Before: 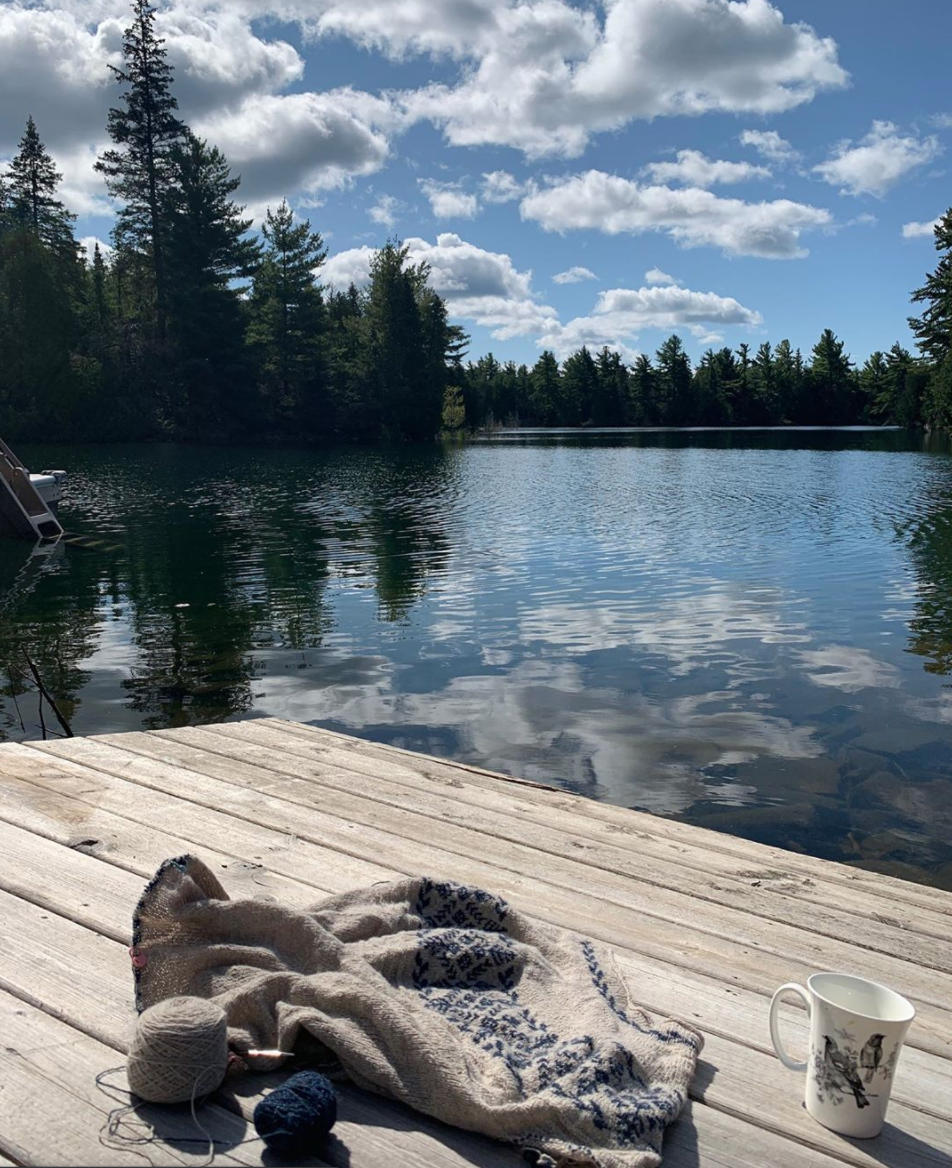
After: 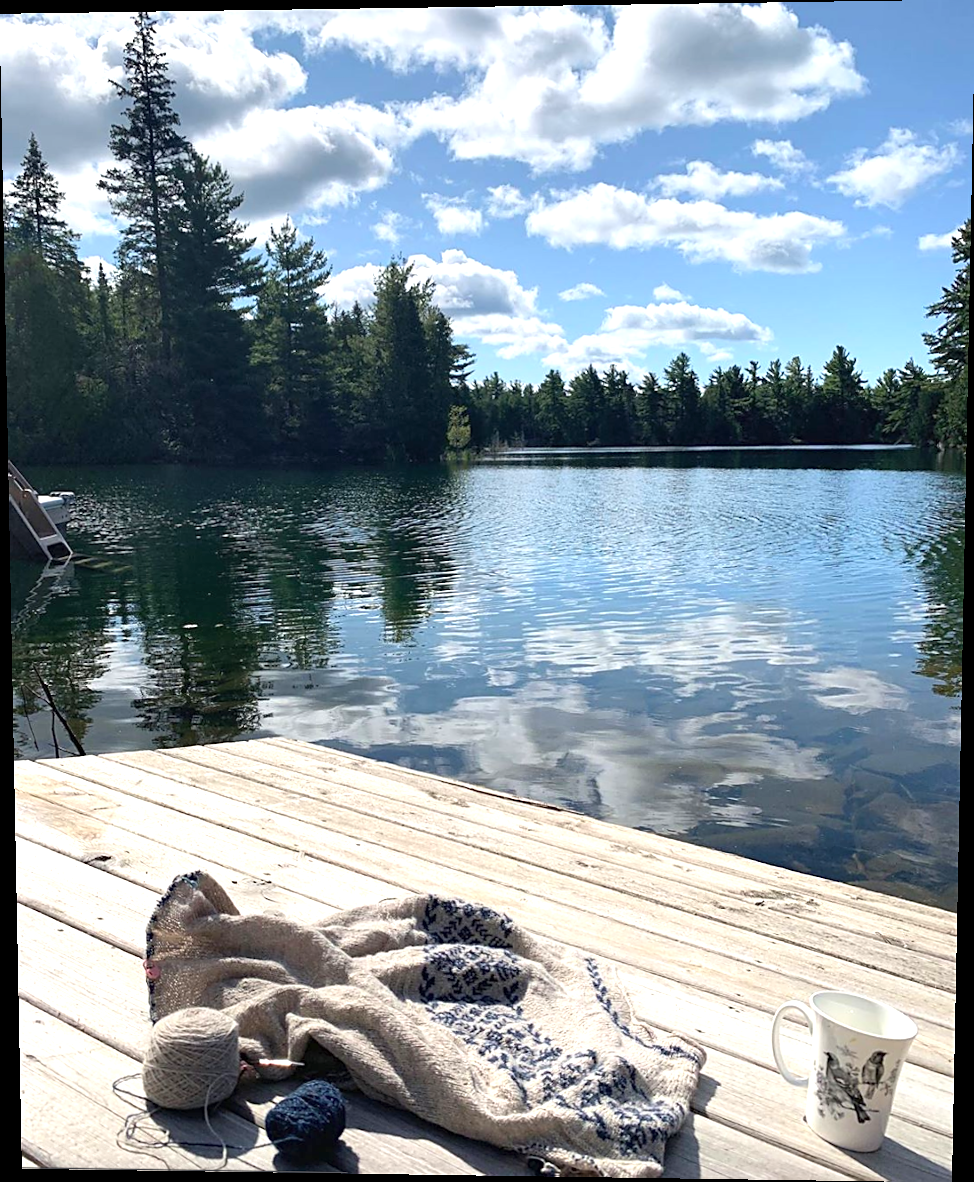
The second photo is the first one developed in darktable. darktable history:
rotate and perspective: lens shift (vertical) 0.048, lens shift (horizontal) -0.024, automatic cropping off
contrast brightness saturation: contrast 0.05, brightness 0.06, saturation 0.01
exposure: exposure 0.766 EV, compensate highlight preservation false
sharpen: radius 1.864, amount 0.398, threshold 1.271
